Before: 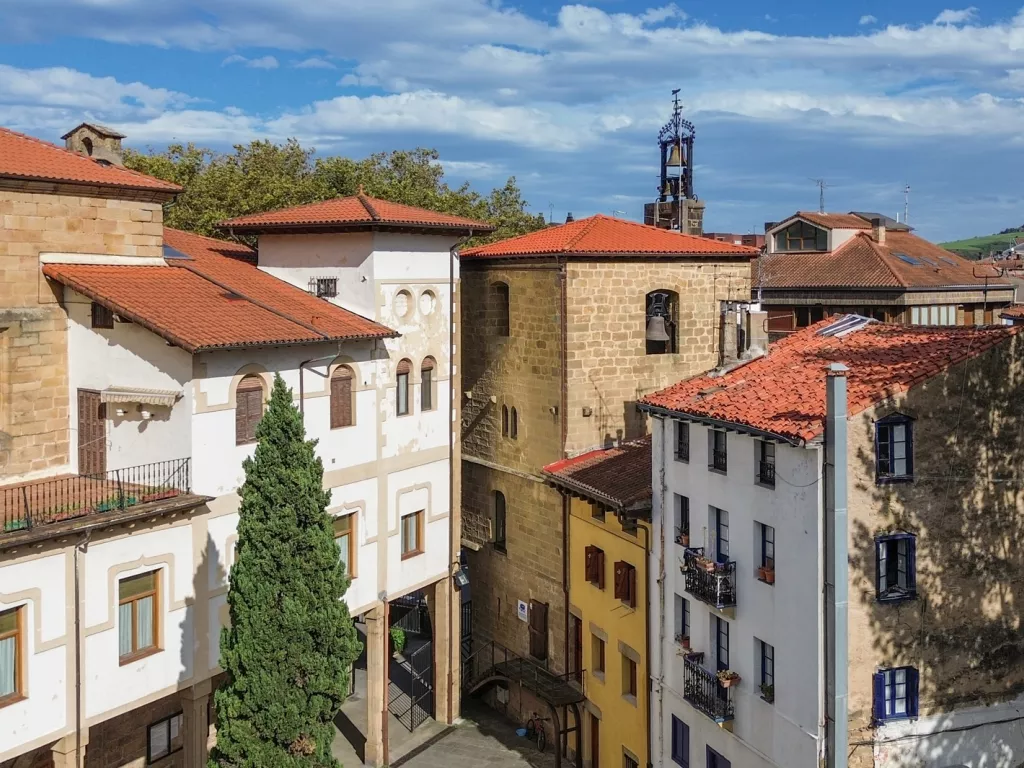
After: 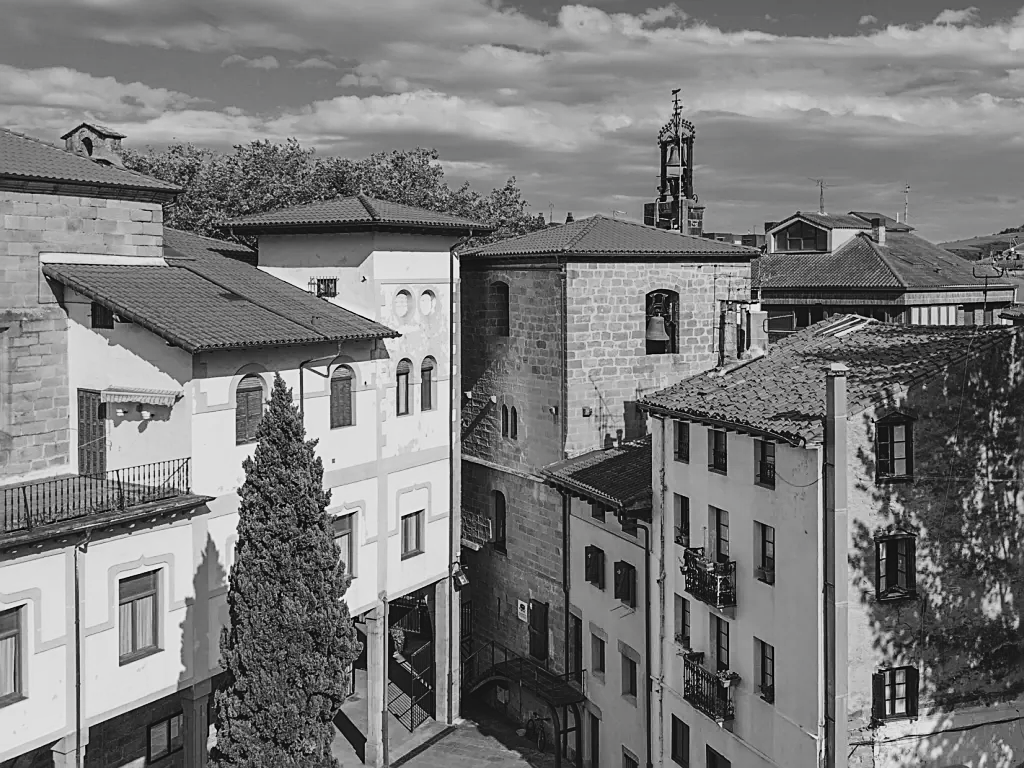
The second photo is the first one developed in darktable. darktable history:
contrast brightness saturation: contrast -0.034, brightness -0.577, saturation -0.994
filmic rgb: black relative exposure -7.65 EV, white relative exposure 4.56 EV, hardness 3.61, contrast 0.987
sharpen: amount 0.589
shadows and highlights: shadows 39.74, highlights -55.33, low approximation 0.01, soften with gaussian
exposure: black level correction -0.023, exposure 1.397 EV, compensate highlight preservation false
